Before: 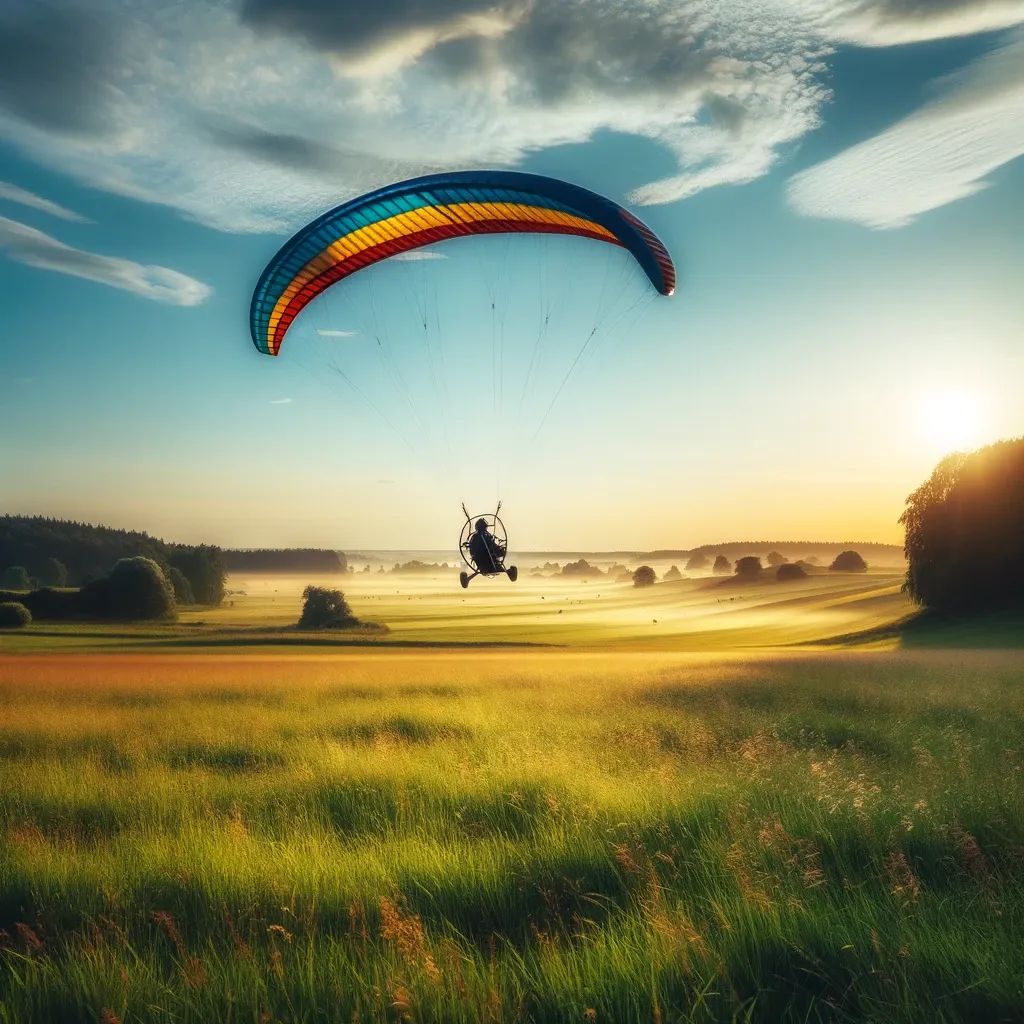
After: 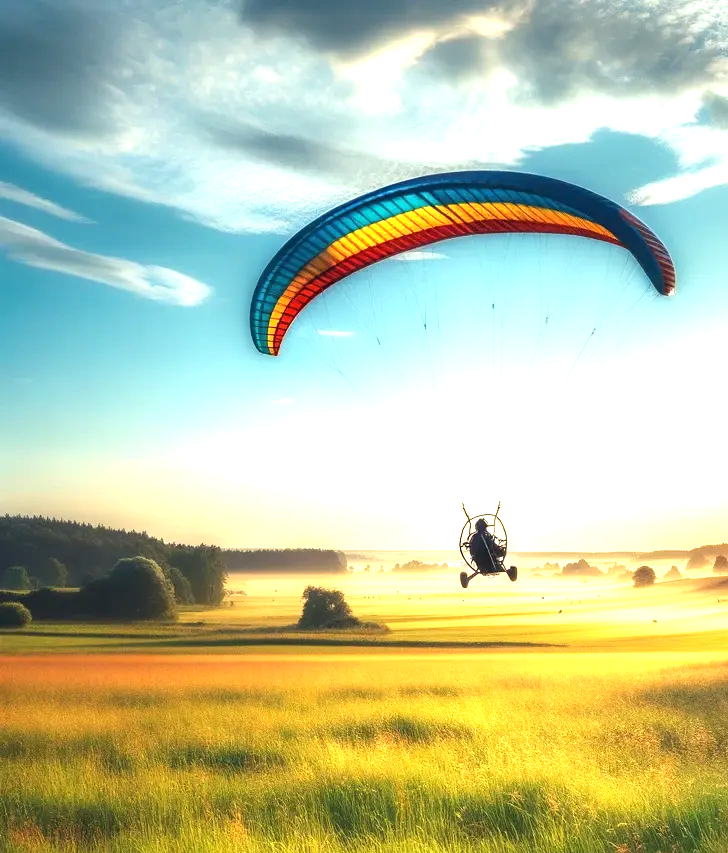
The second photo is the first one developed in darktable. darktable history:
exposure: black level correction 0, exposure 1.1 EV, compensate exposure bias true, compensate highlight preservation false
crop: right 28.885%, bottom 16.626%
